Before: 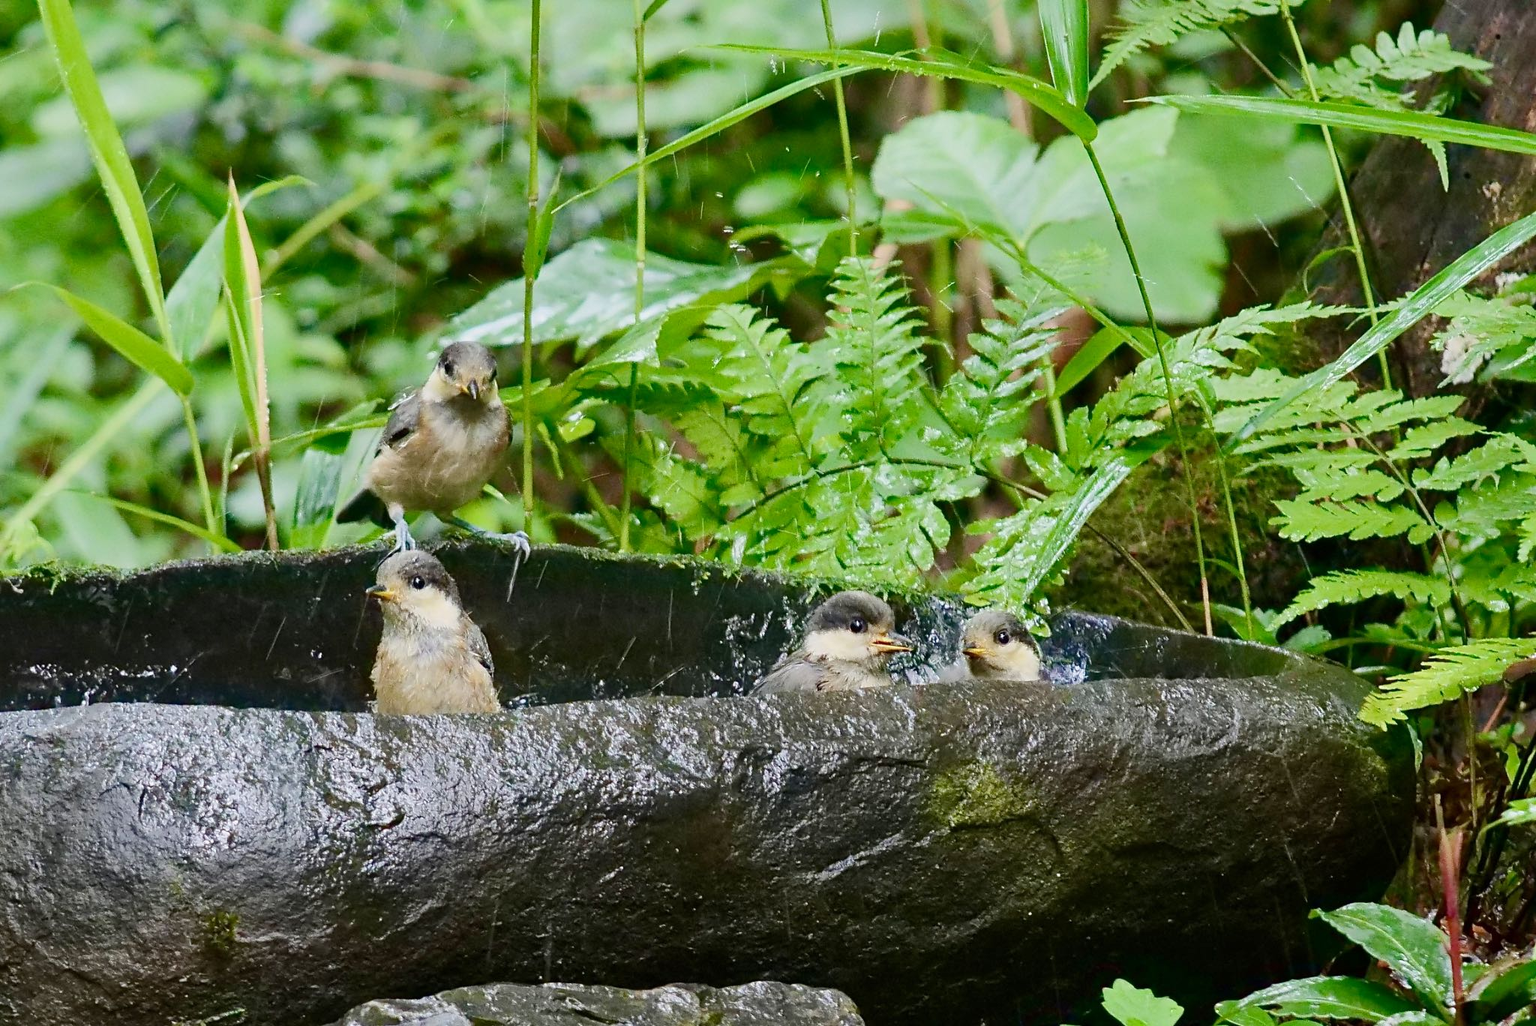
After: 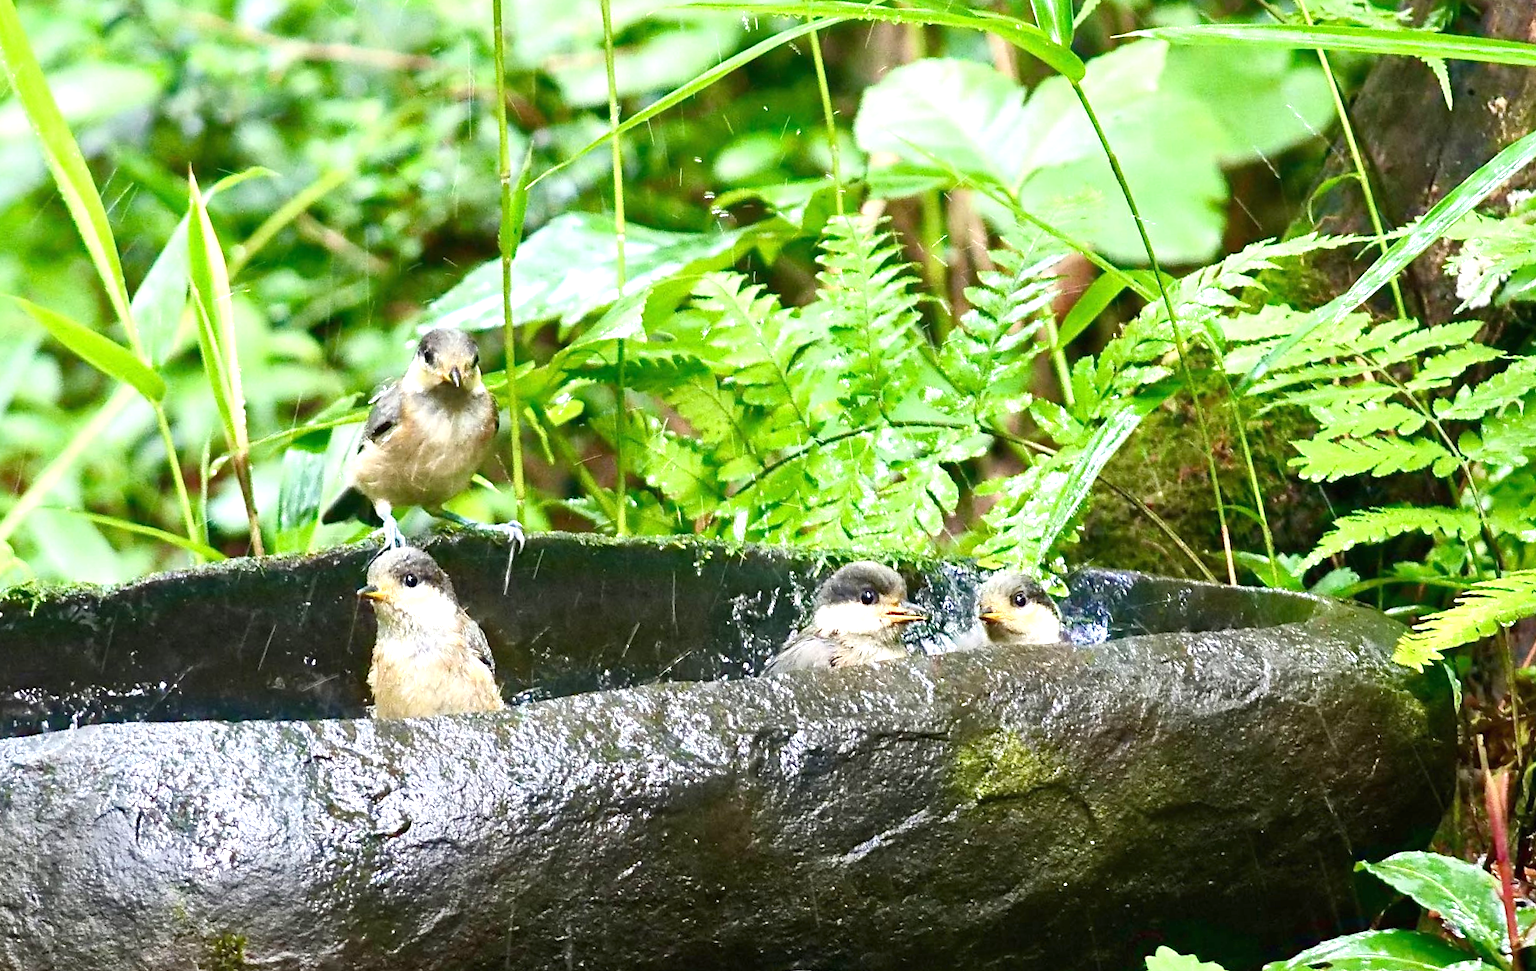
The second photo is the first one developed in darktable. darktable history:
exposure: black level correction 0, exposure 1.015 EV, compensate exposure bias true, compensate highlight preservation false
rotate and perspective: rotation -3.52°, crop left 0.036, crop right 0.964, crop top 0.081, crop bottom 0.919
